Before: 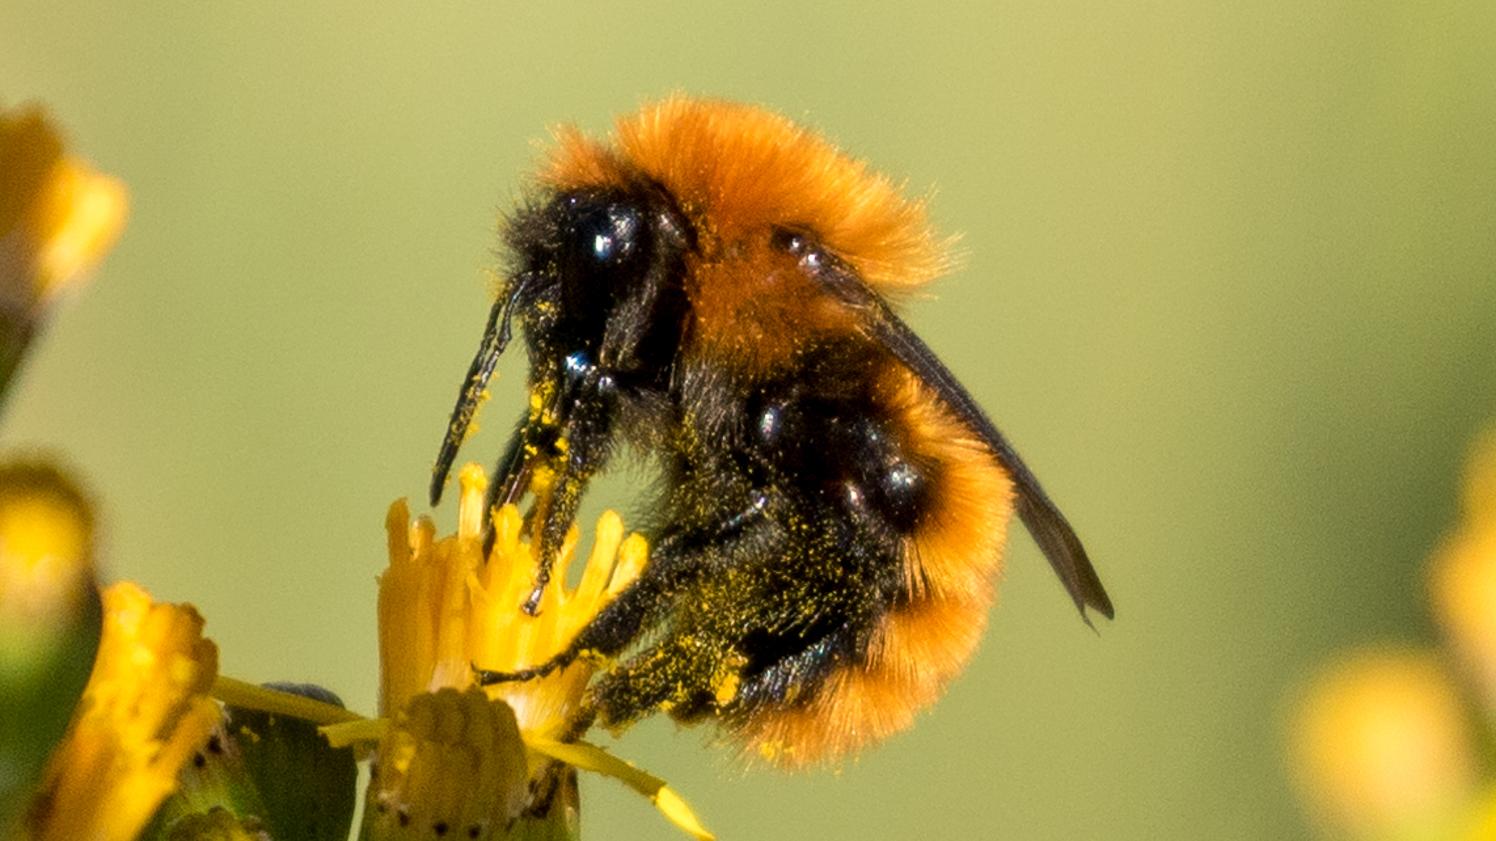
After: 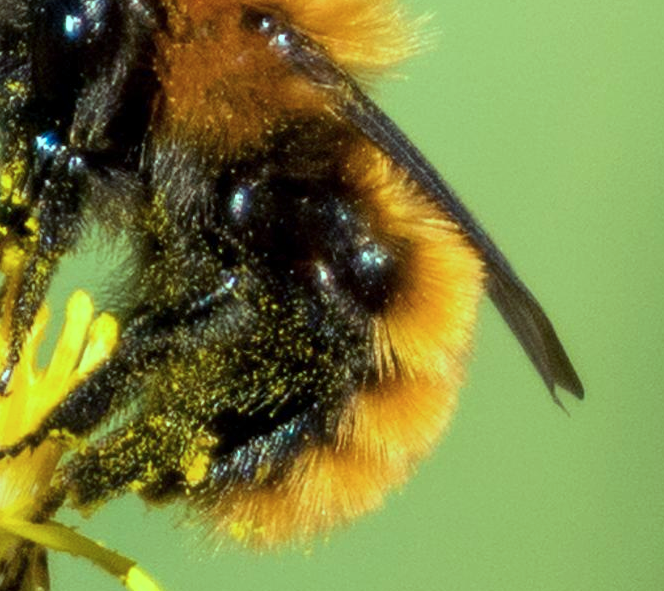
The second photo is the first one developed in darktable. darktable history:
crop: left 35.432%, top 26.233%, right 20.145%, bottom 3.432%
tone equalizer: on, module defaults
color balance rgb: shadows lift › chroma 7.23%, shadows lift › hue 246.48°, highlights gain › chroma 5.38%, highlights gain › hue 196.93°, white fulcrum 1 EV
